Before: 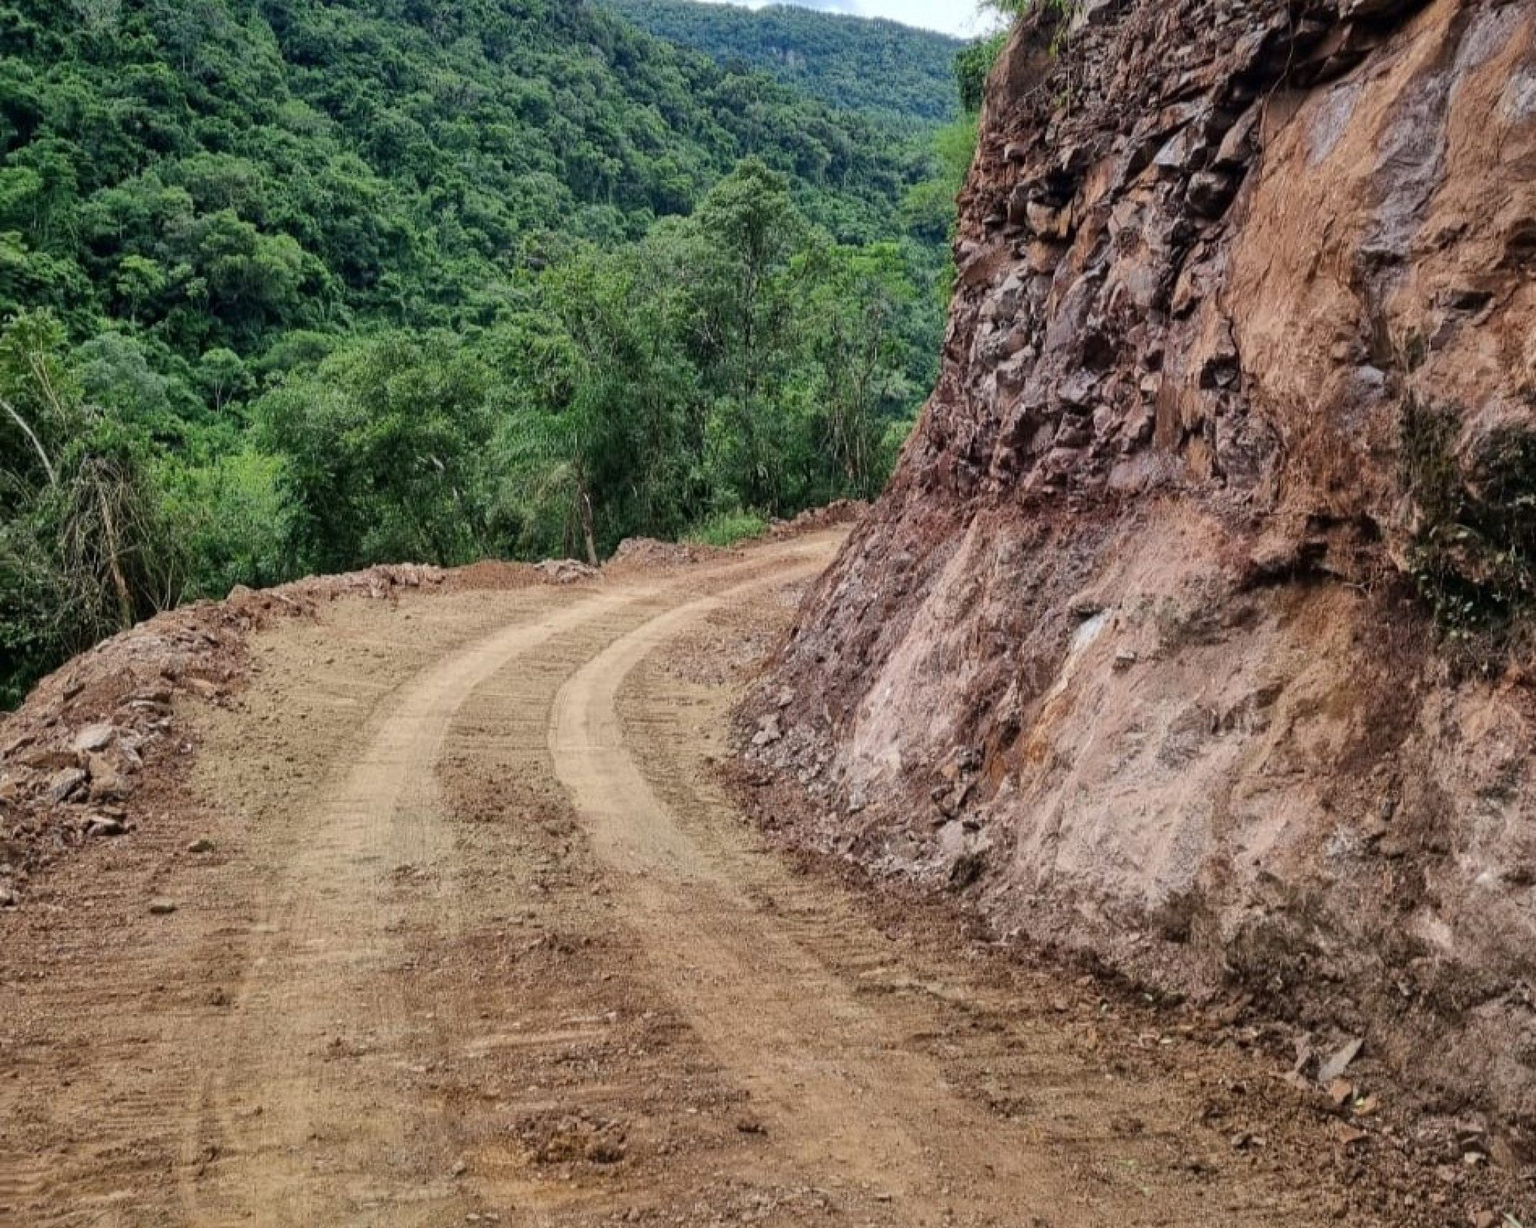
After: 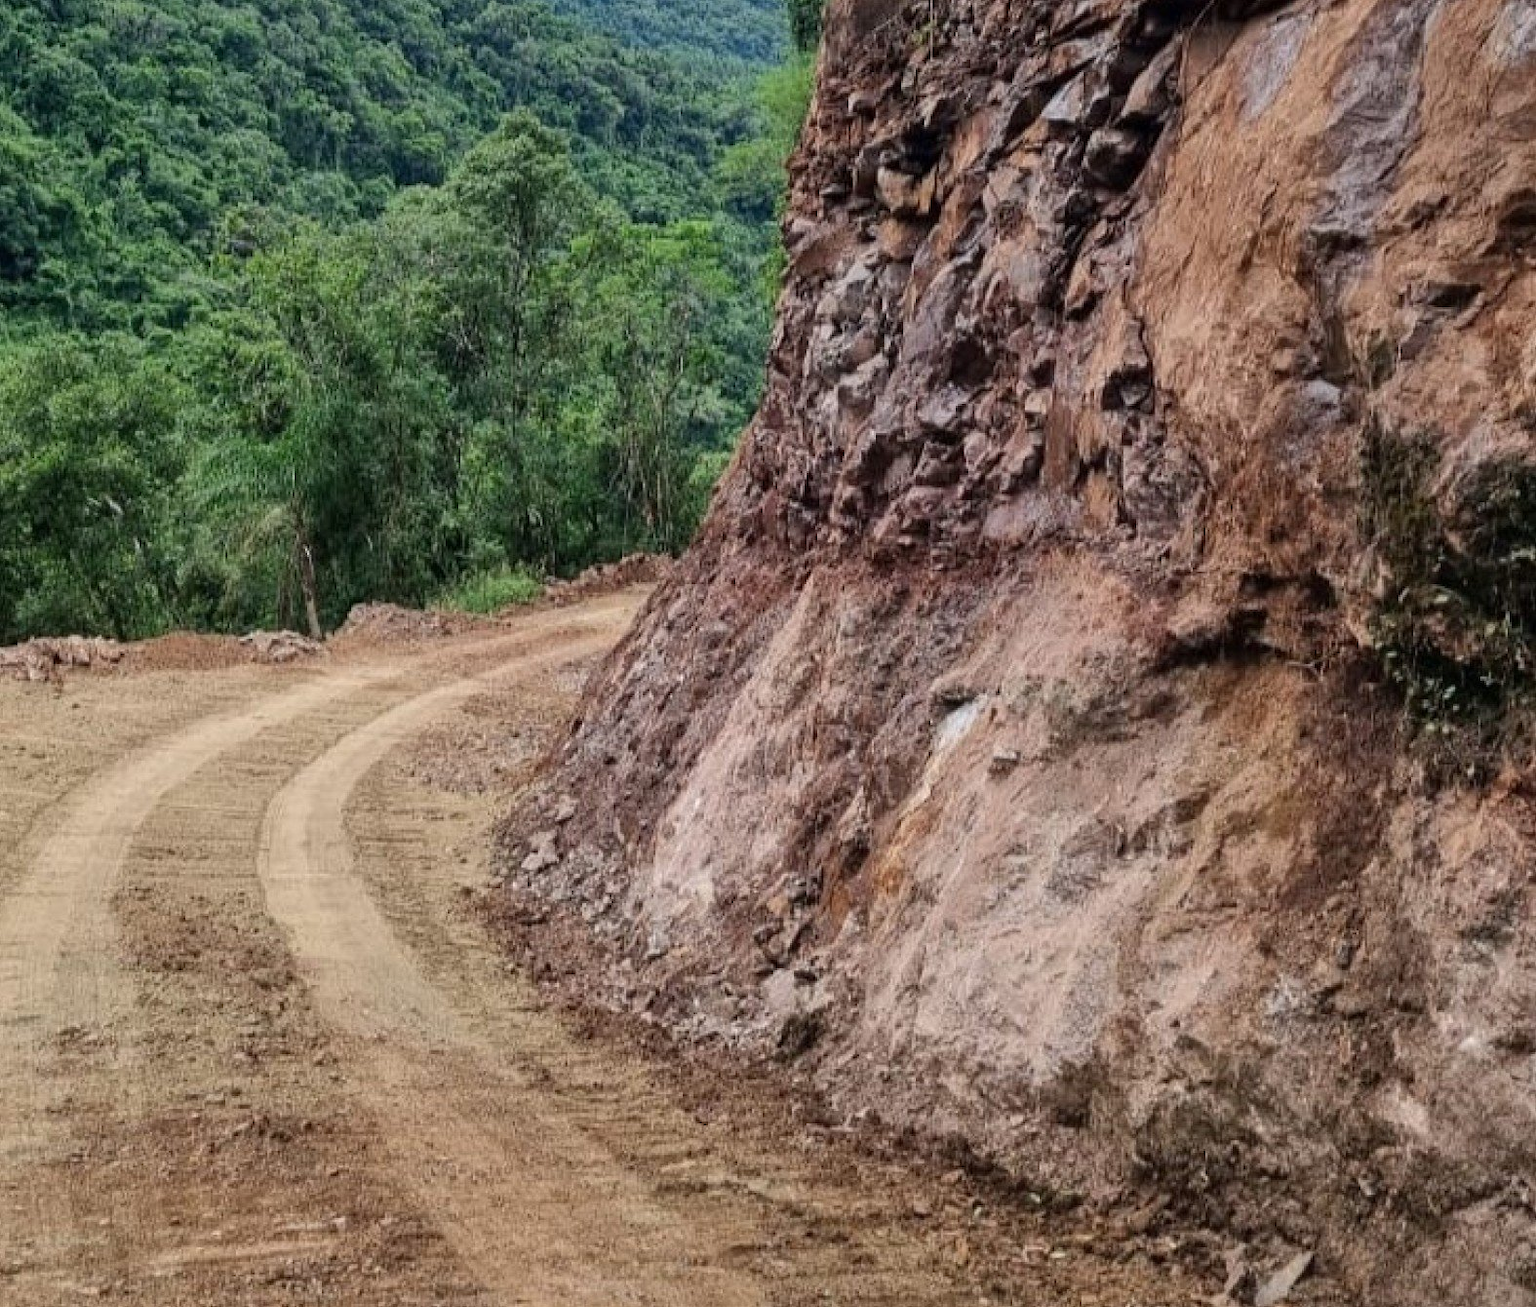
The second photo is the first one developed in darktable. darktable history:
tone equalizer: edges refinement/feathering 500, mask exposure compensation -1.57 EV, preserve details no
crop: left 22.779%, top 5.911%, bottom 11.848%
